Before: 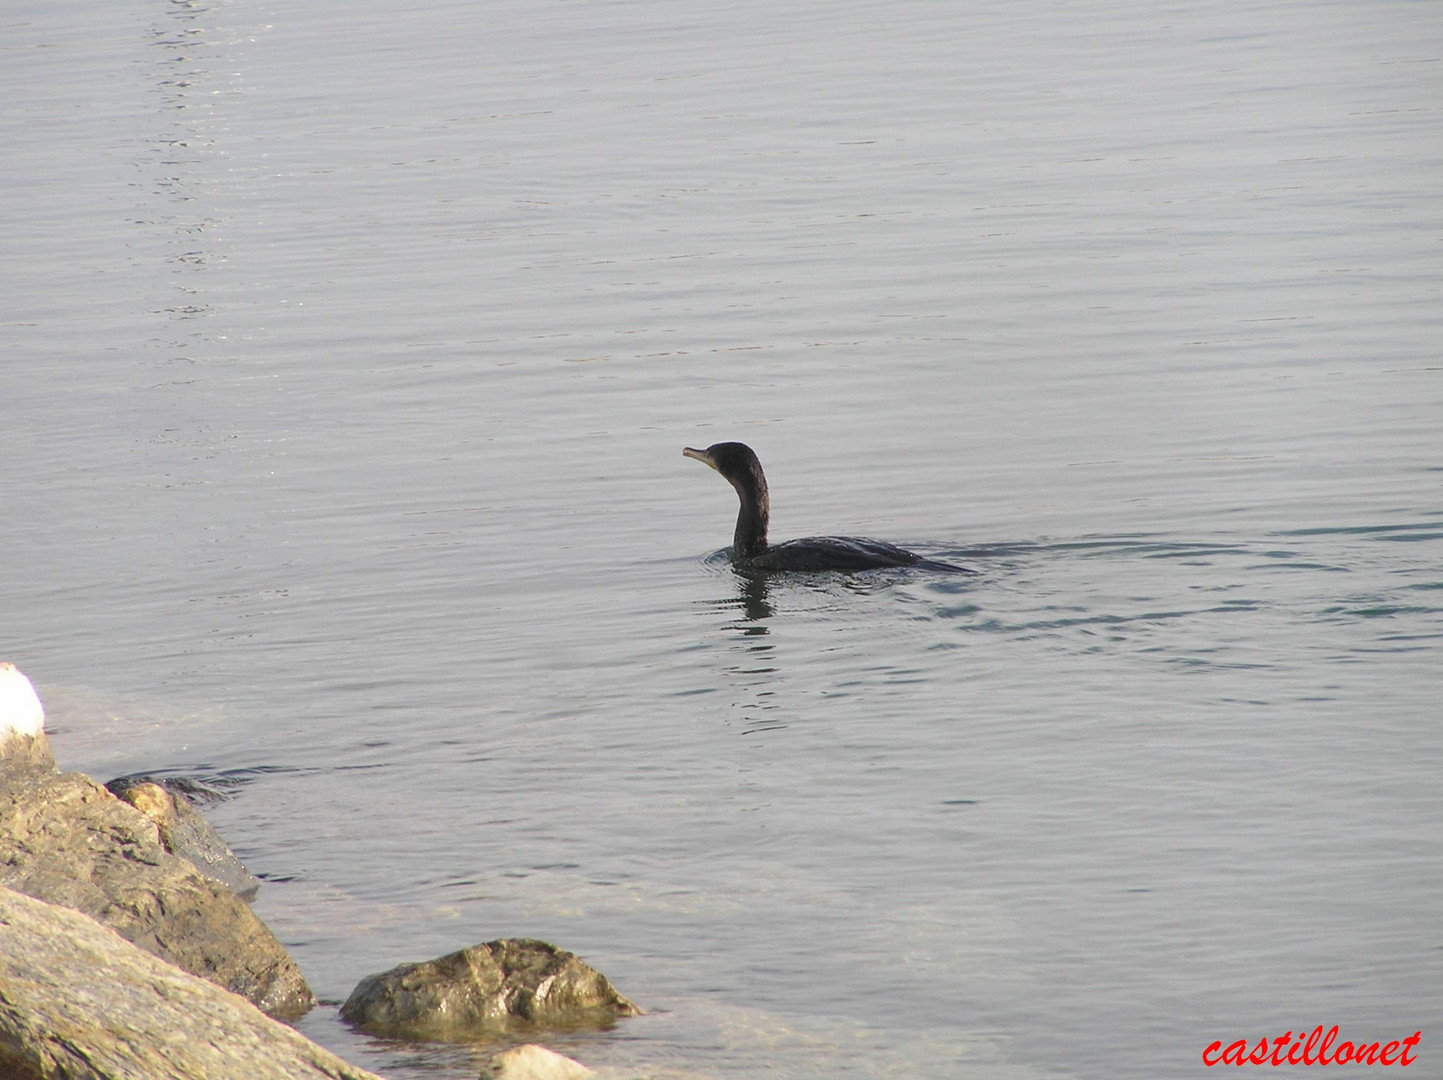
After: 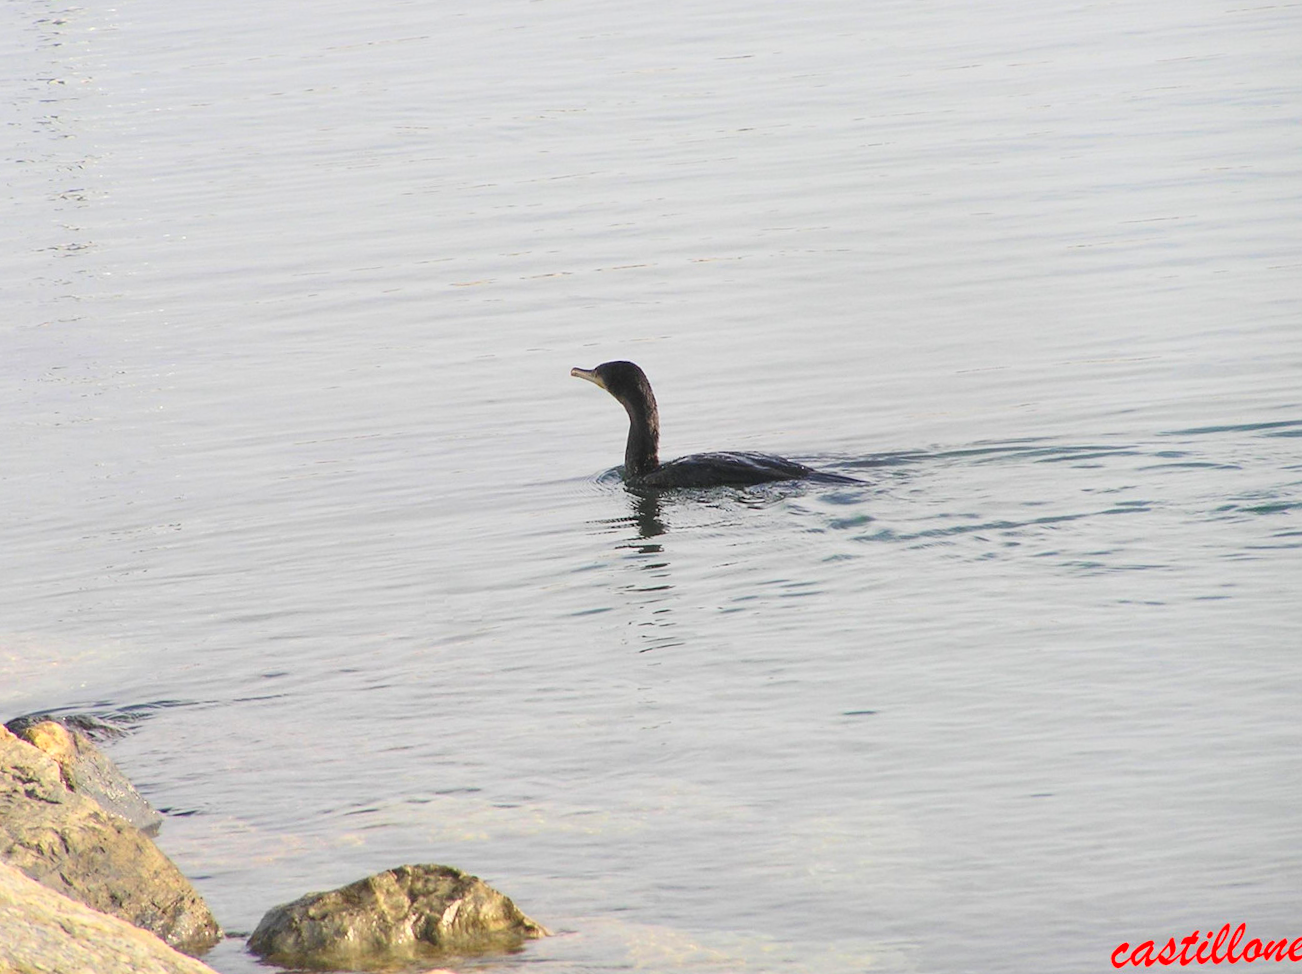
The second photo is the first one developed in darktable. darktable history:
contrast brightness saturation: contrast 0.2, brightness 0.16, saturation 0.22
crop and rotate: angle 1.96°, left 5.673%, top 5.673%
